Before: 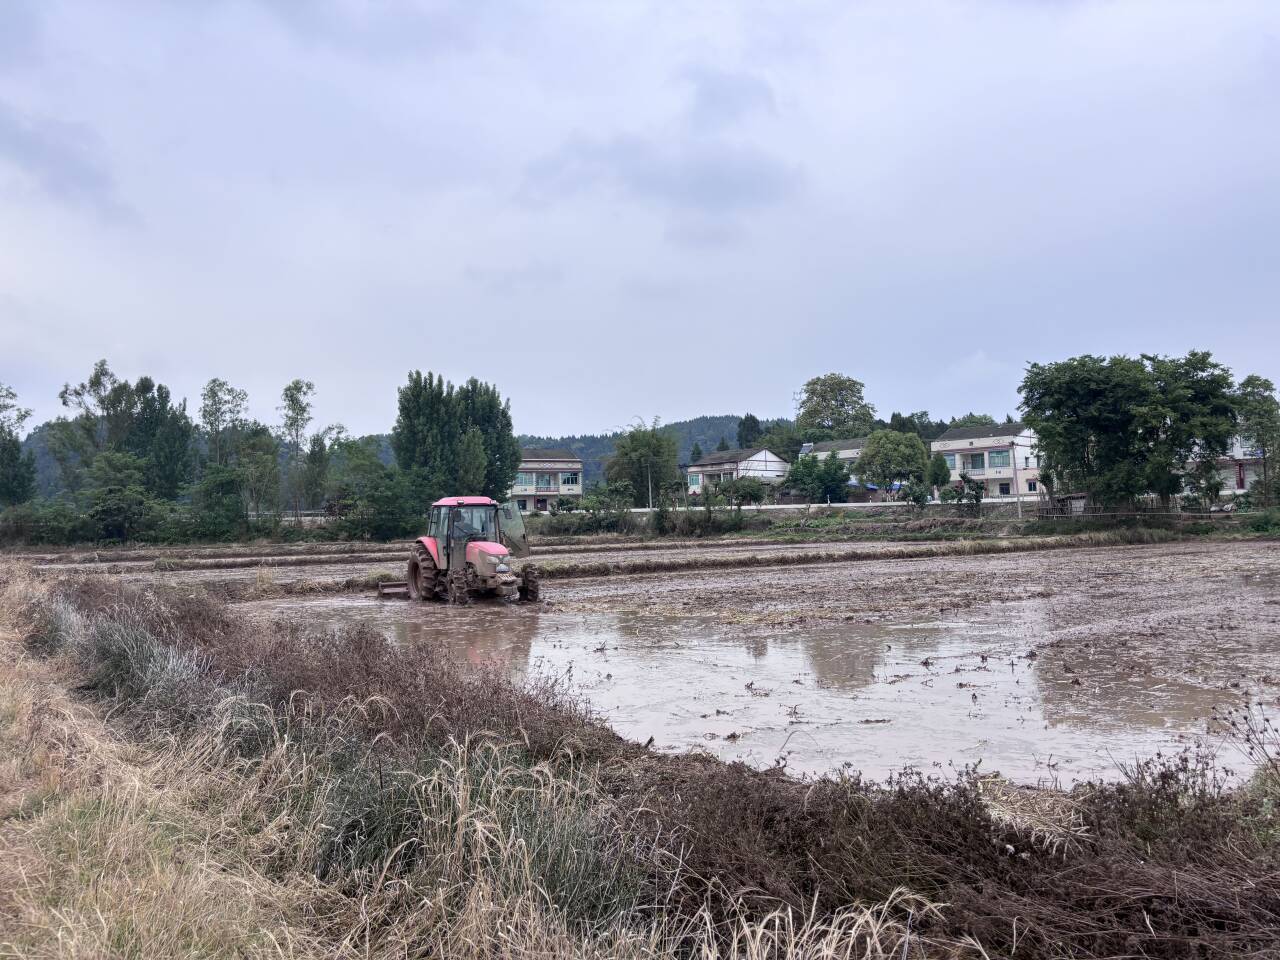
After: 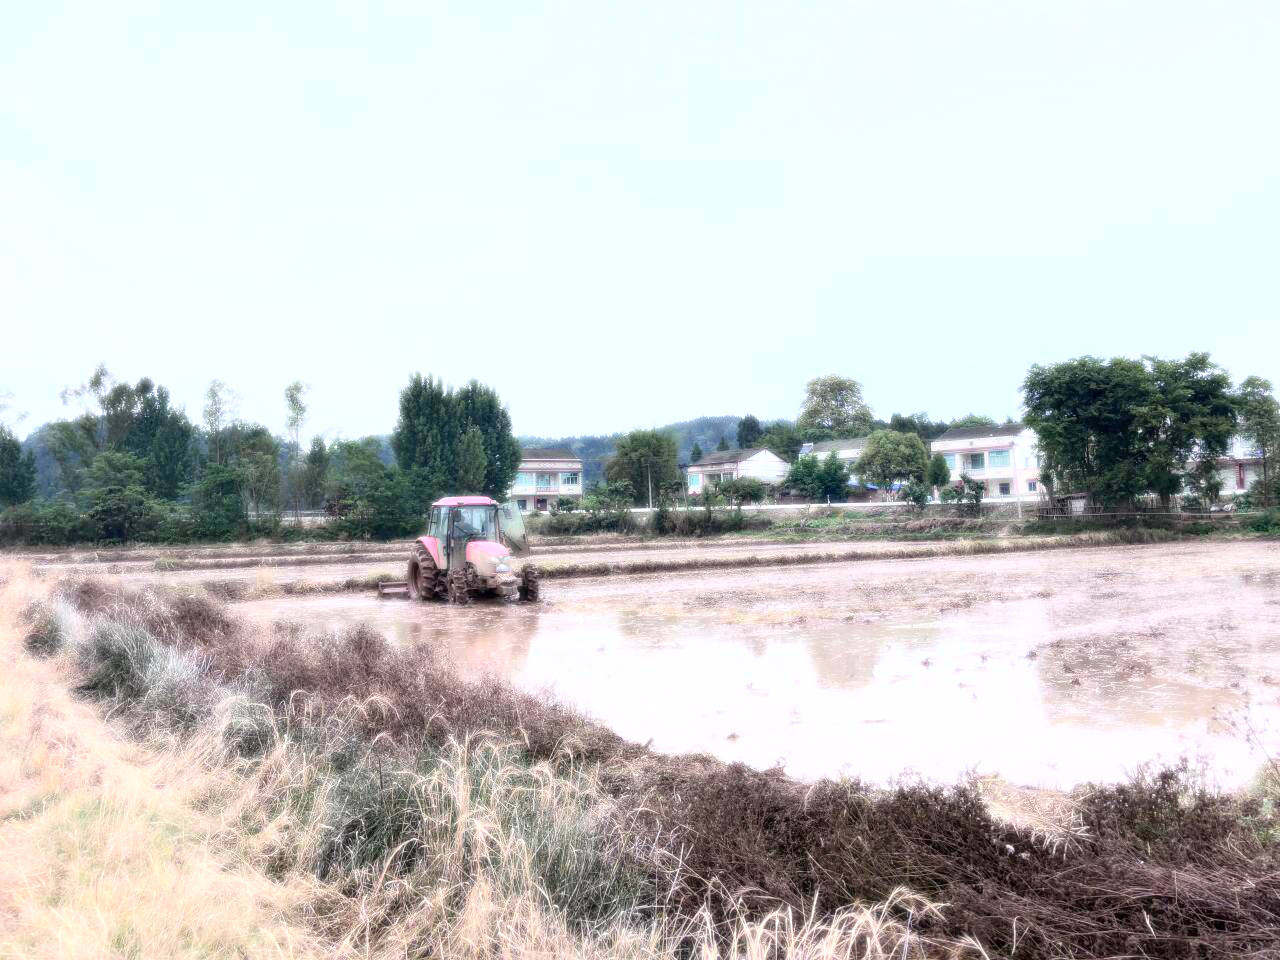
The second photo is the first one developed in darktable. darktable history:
bloom: size 0%, threshold 54.82%, strength 8.31%
exposure: exposure 0.559 EV, compensate highlight preservation false
